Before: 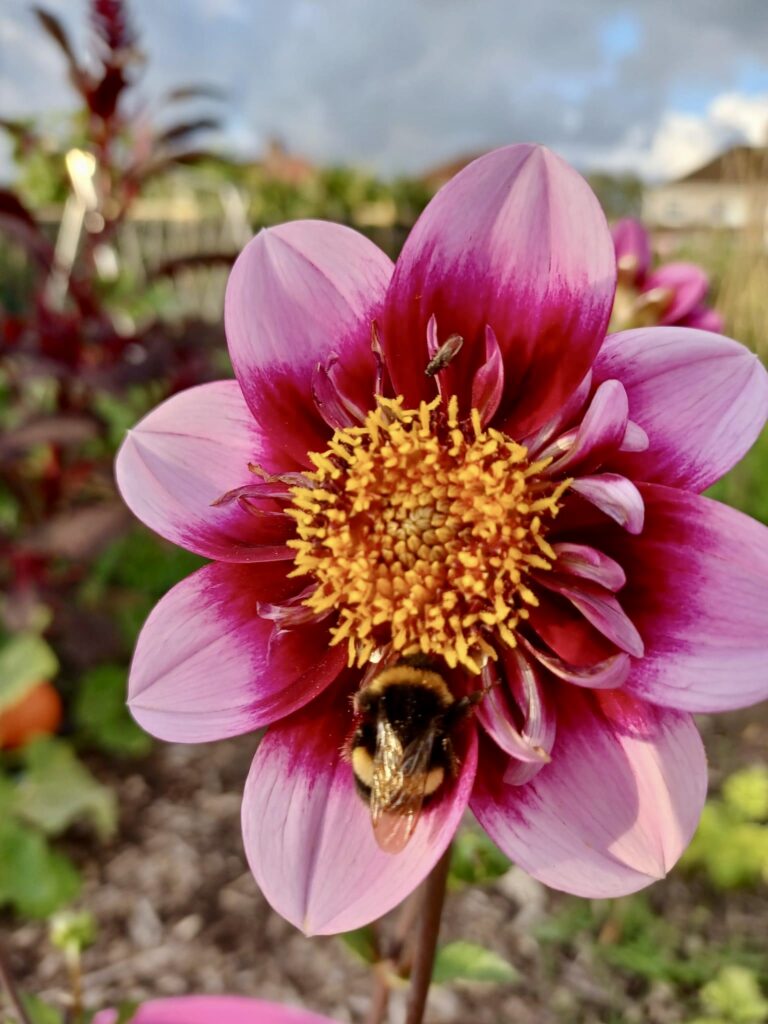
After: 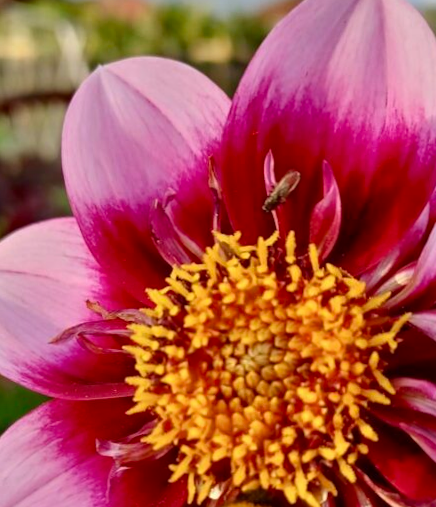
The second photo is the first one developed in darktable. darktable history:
crop: left 20.932%, top 15.471%, right 21.848%, bottom 34.081%
rotate and perspective: rotation -0.45°, automatic cropping original format, crop left 0.008, crop right 0.992, crop top 0.012, crop bottom 0.988
